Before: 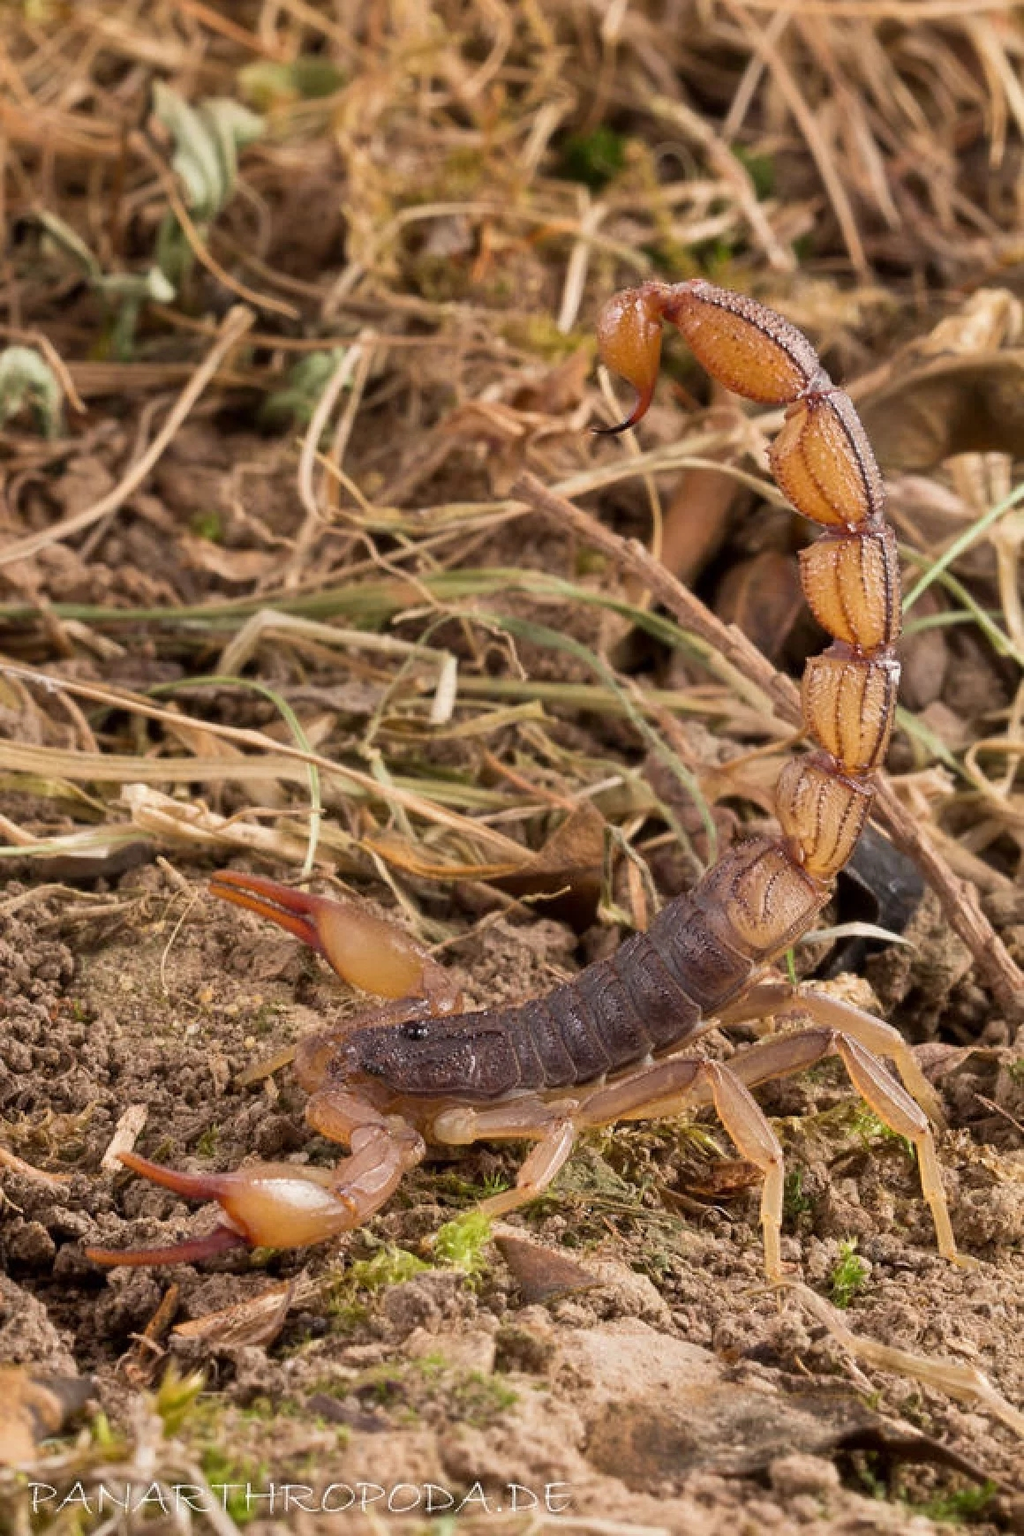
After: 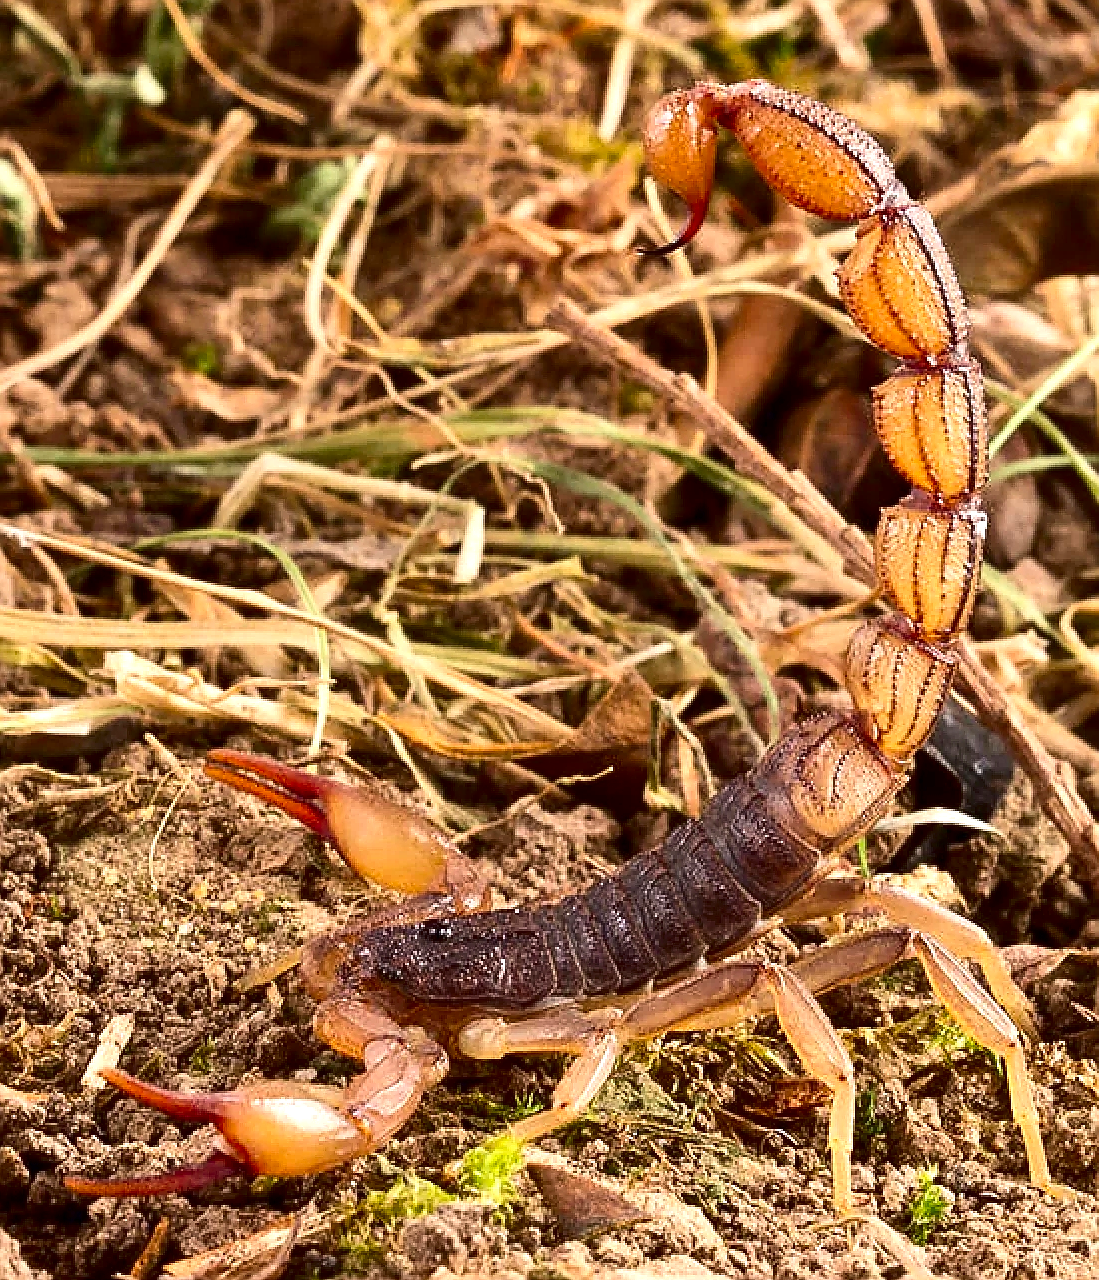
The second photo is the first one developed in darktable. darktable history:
exposure: black level correction 0, exposure 0.695 EV, compensate highlight preservation false
crop and rotate: left 2.874%, top 13.705%, right 2.308%, bottom 12.703%
sharpen: radius 1.407, amount 1.258, threshold 0.768
contrast brightness saturation: contrast 0.215, brightness -0.188, saturation 0.243
